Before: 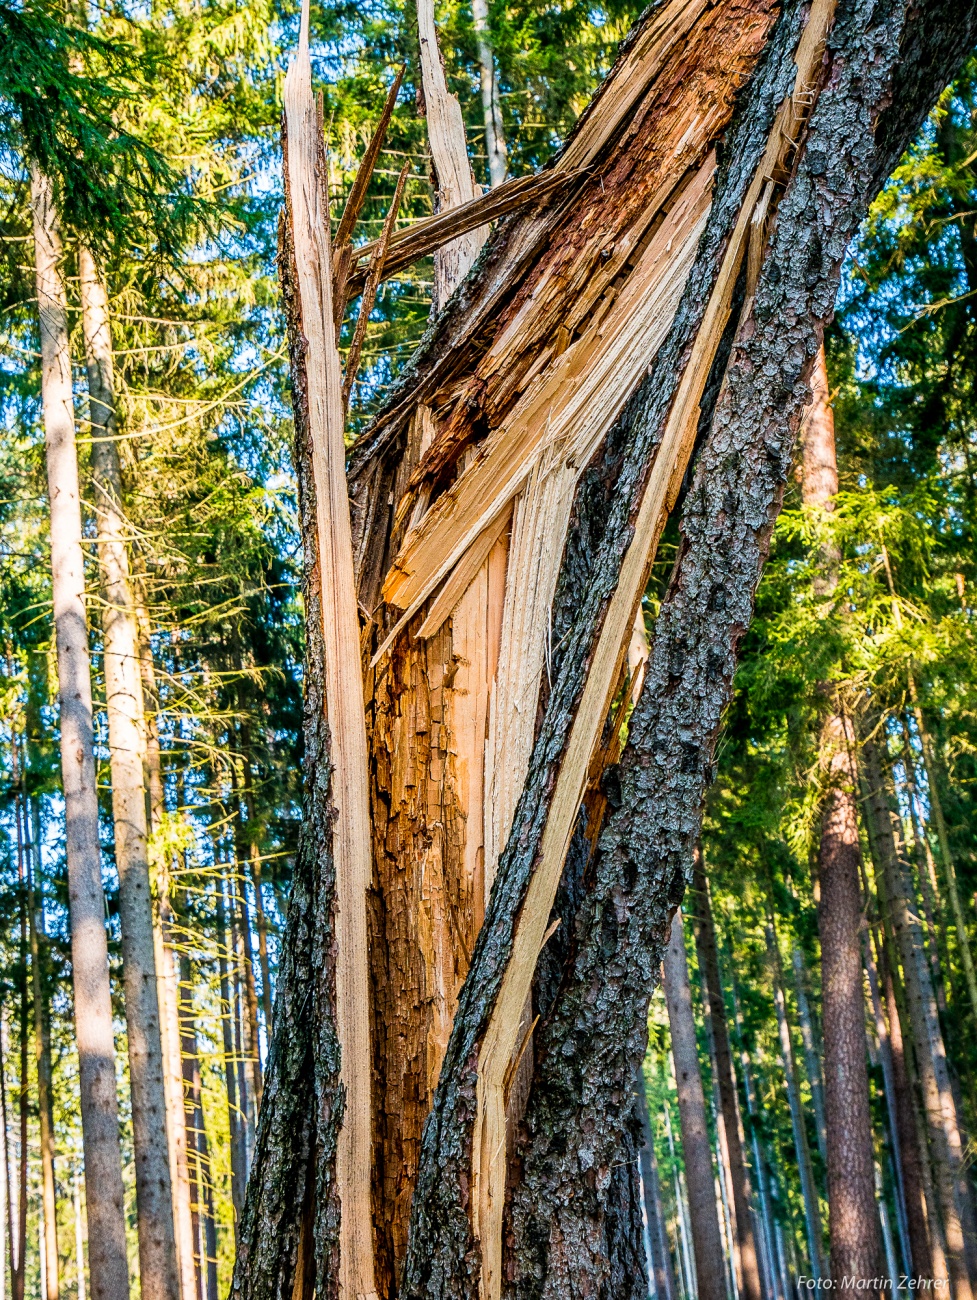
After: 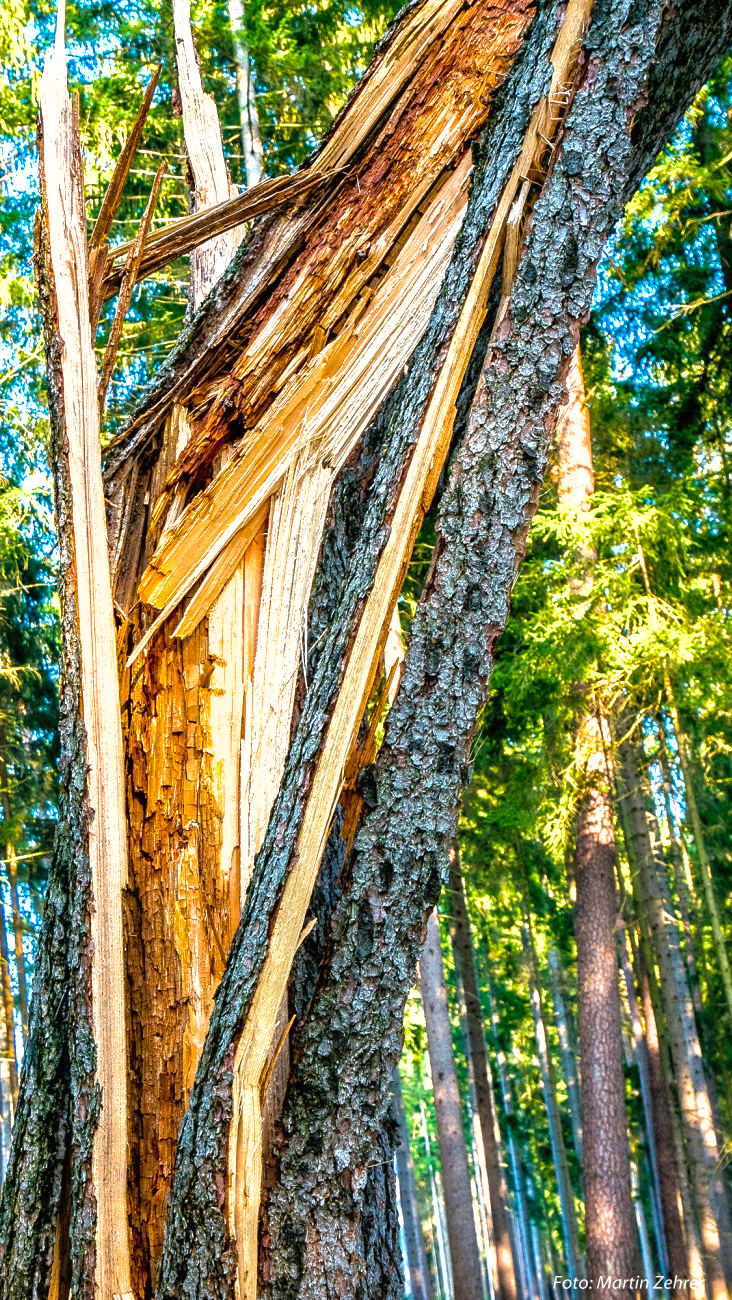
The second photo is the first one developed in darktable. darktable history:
exposure: black level correction 0, exposure 0.889 EV, compensate highlight preservation false
color balance rgb: shadows lift › chroma 0.757%, shadows lift › hue 112.4°, perceptual saturation grading › global saturation 11.839%
shadows and highlights: on, module defaults
crop and rotate: left 25.005%
